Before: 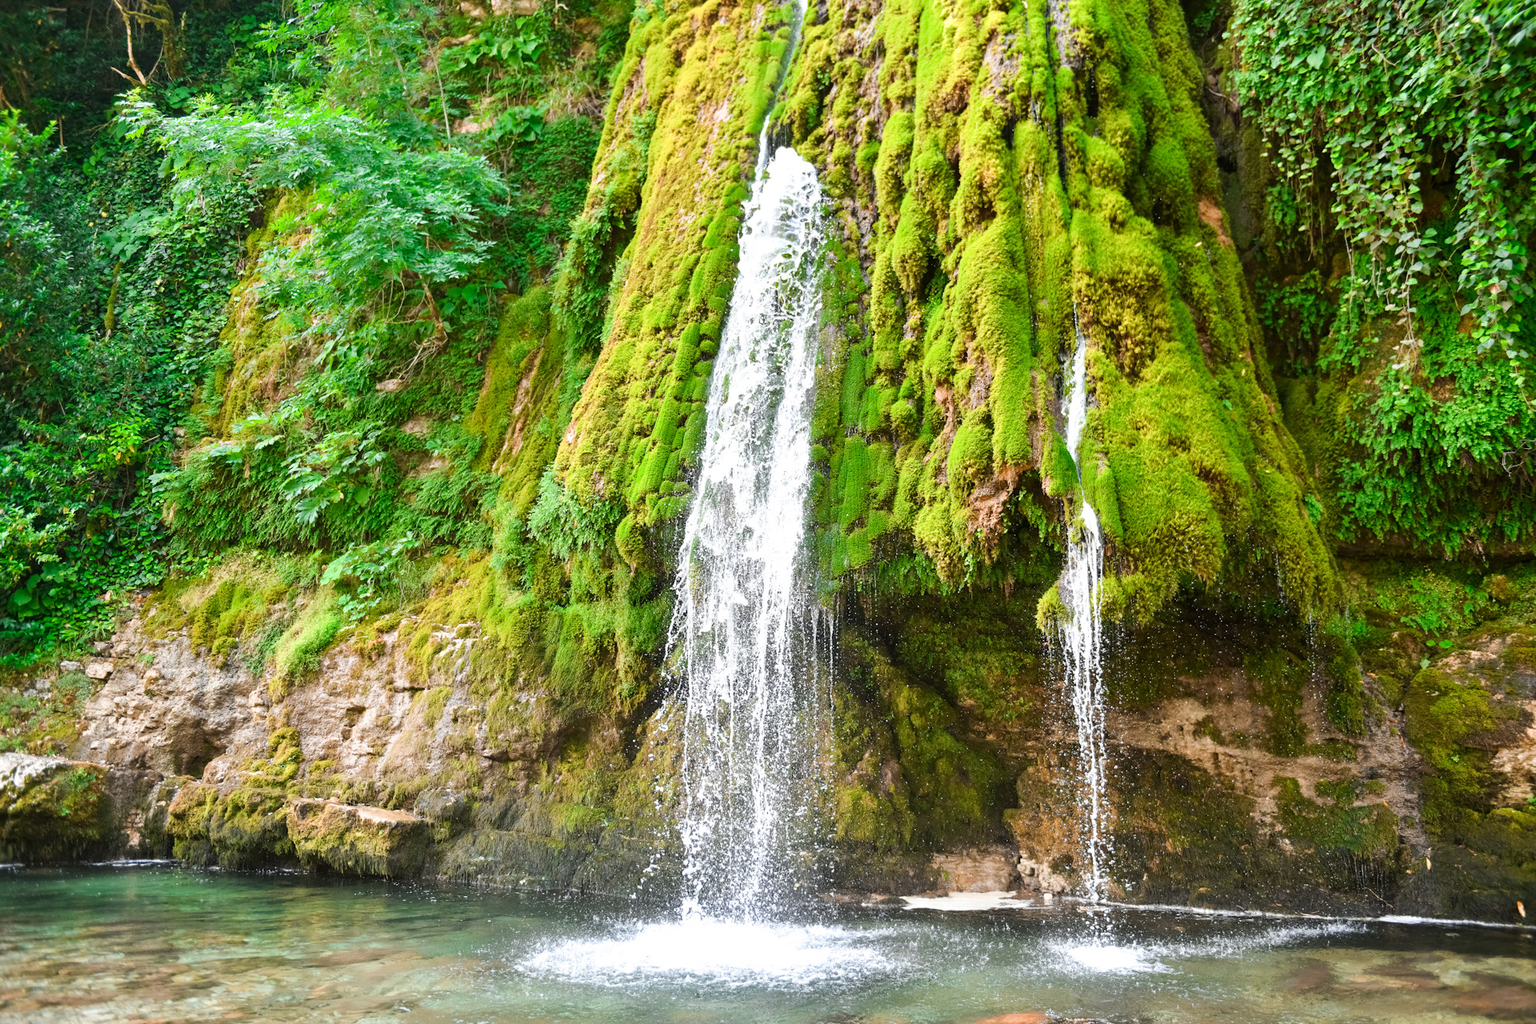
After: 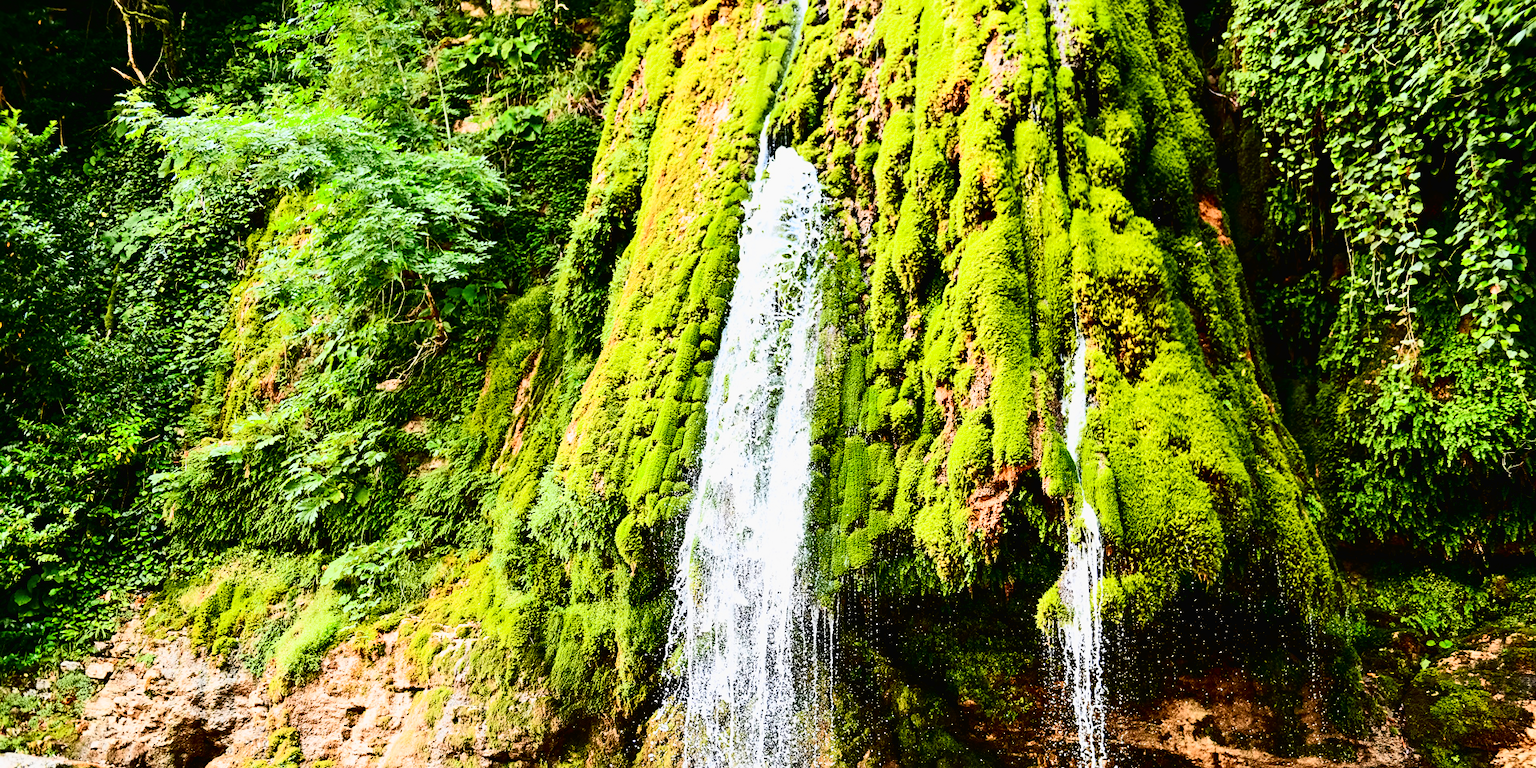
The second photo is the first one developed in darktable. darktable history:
tone curve: curves: ch0 [(0, 0.013) (0.074, 0.044) (0.251, 0.234) (0.472, 0.511) (0.63, 0.752) (0.746, 0.866) (0.899, 0.956) (1, 1)]; ch1 [(0, 0) (0.08, 0.08) (0.347, 0.394) (0.455, 0.441) (0.5, 0.5) (0.517, 0.53) (0.563, 0.611) (0.617, 0.682) (0.756, 0.788) (0.92, 0.92) (1, 1)]; ch2 [(0, 0) (0.096, 0.056) (0.304, 0.204) (0.5, 0.5) (0.539, 0.575) (0.597, 0.644) (0.92, 0.92) (1, 1)], color space Lab, independent channels, preserve colors none
filmic rgb: black relative exposure -5.08 EV, white relative exposure 3.5 EV, hardness 3.17, contrast 1.298, highlights saturation mix -48.84%
crop: bottom 24.992%
contrast brightness saturation: contrast 0.207, brightness -0.108, saturation 0.21
sharpen: amount 0.204
